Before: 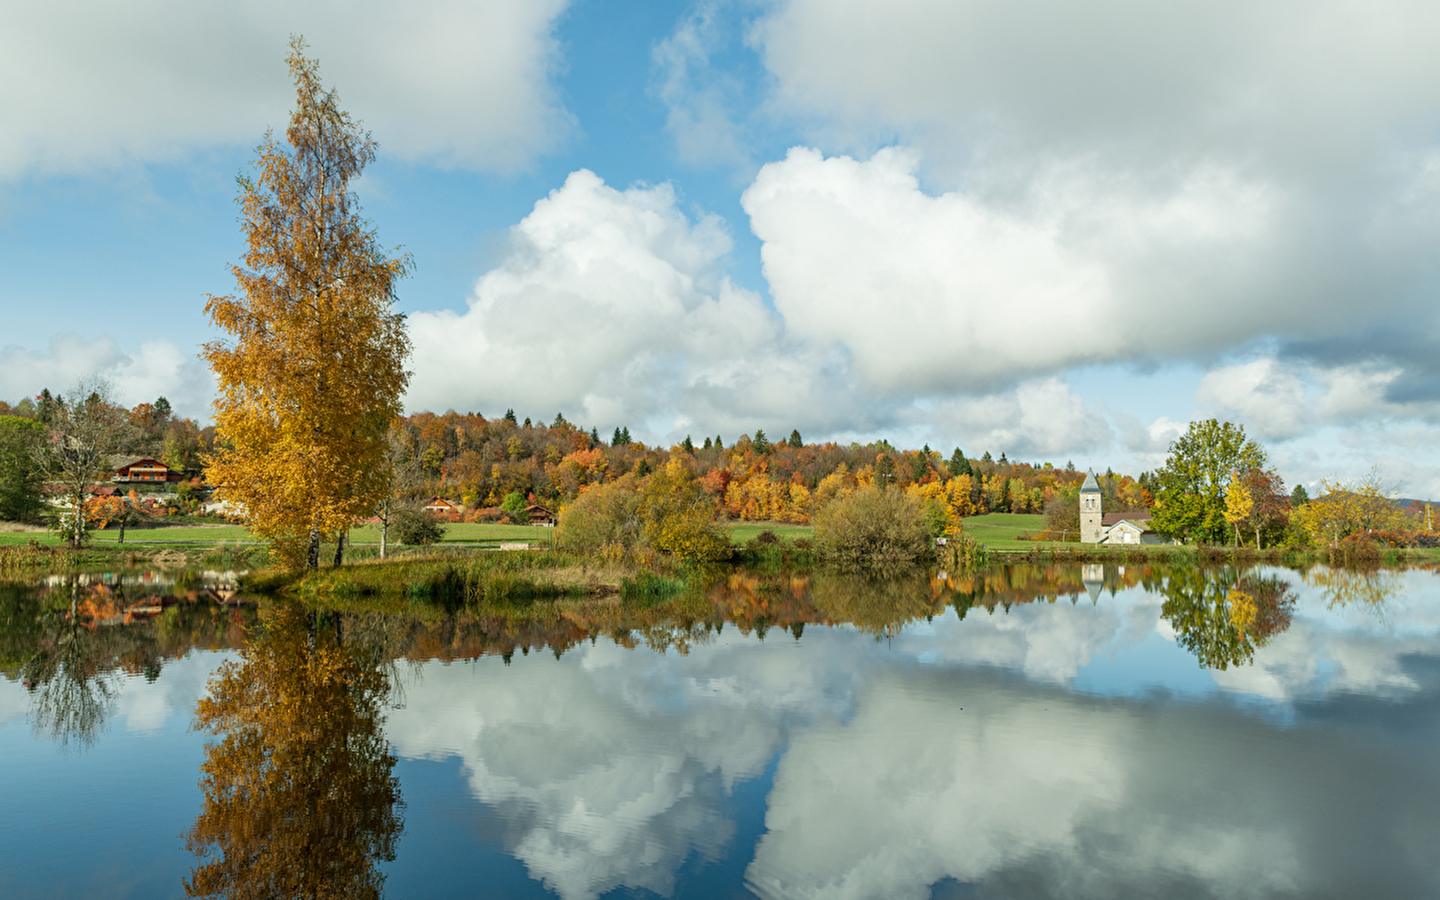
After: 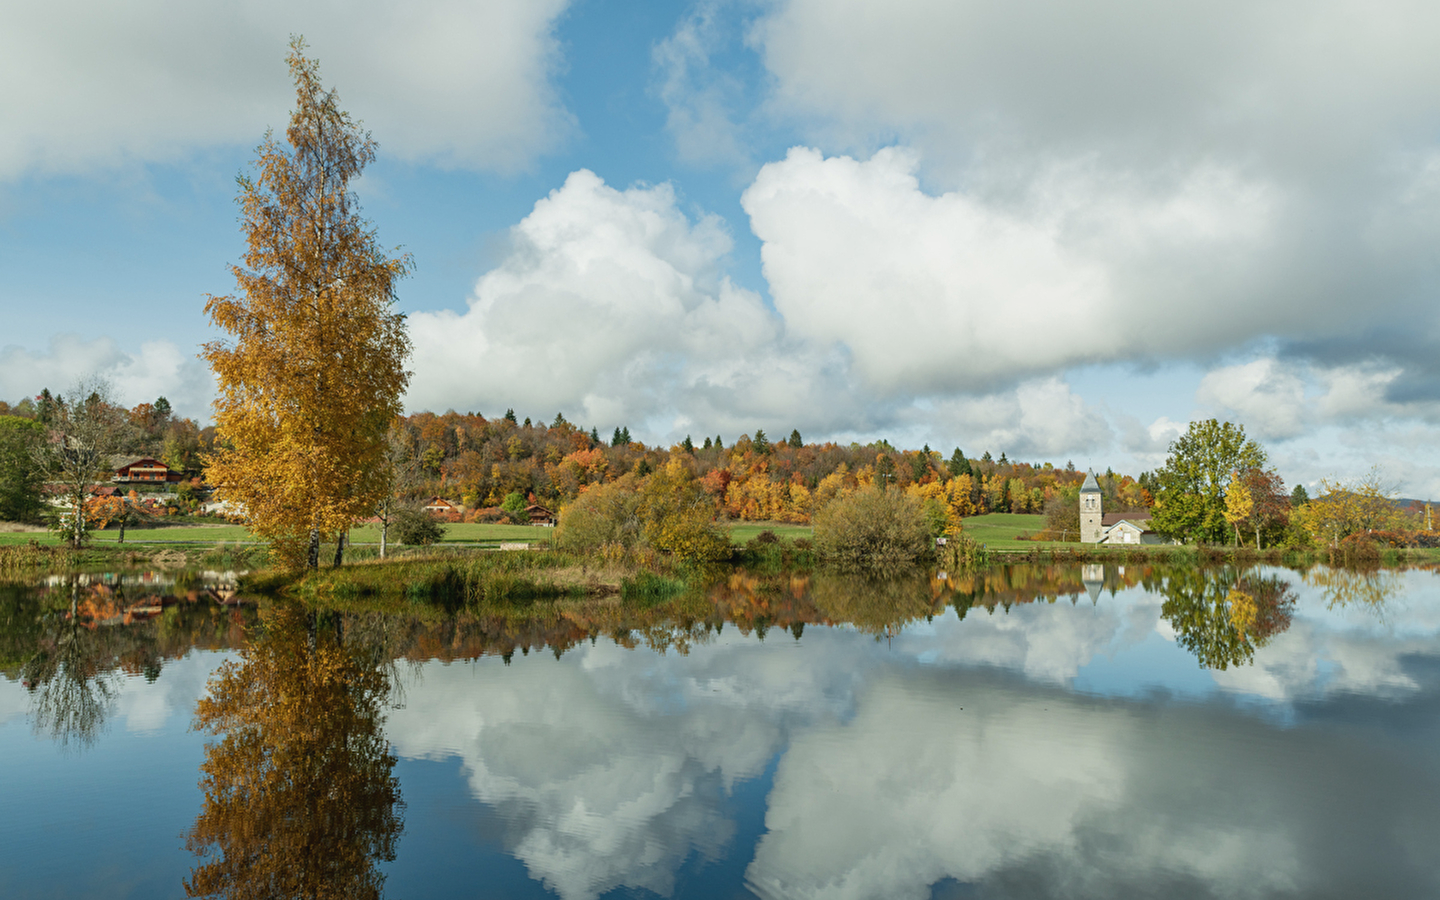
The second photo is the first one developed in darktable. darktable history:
levels: levels [0, 0.498, 0.996]
contrast brightness saturation: contrast -0.068, brightness -0.038, saturation -0.115
